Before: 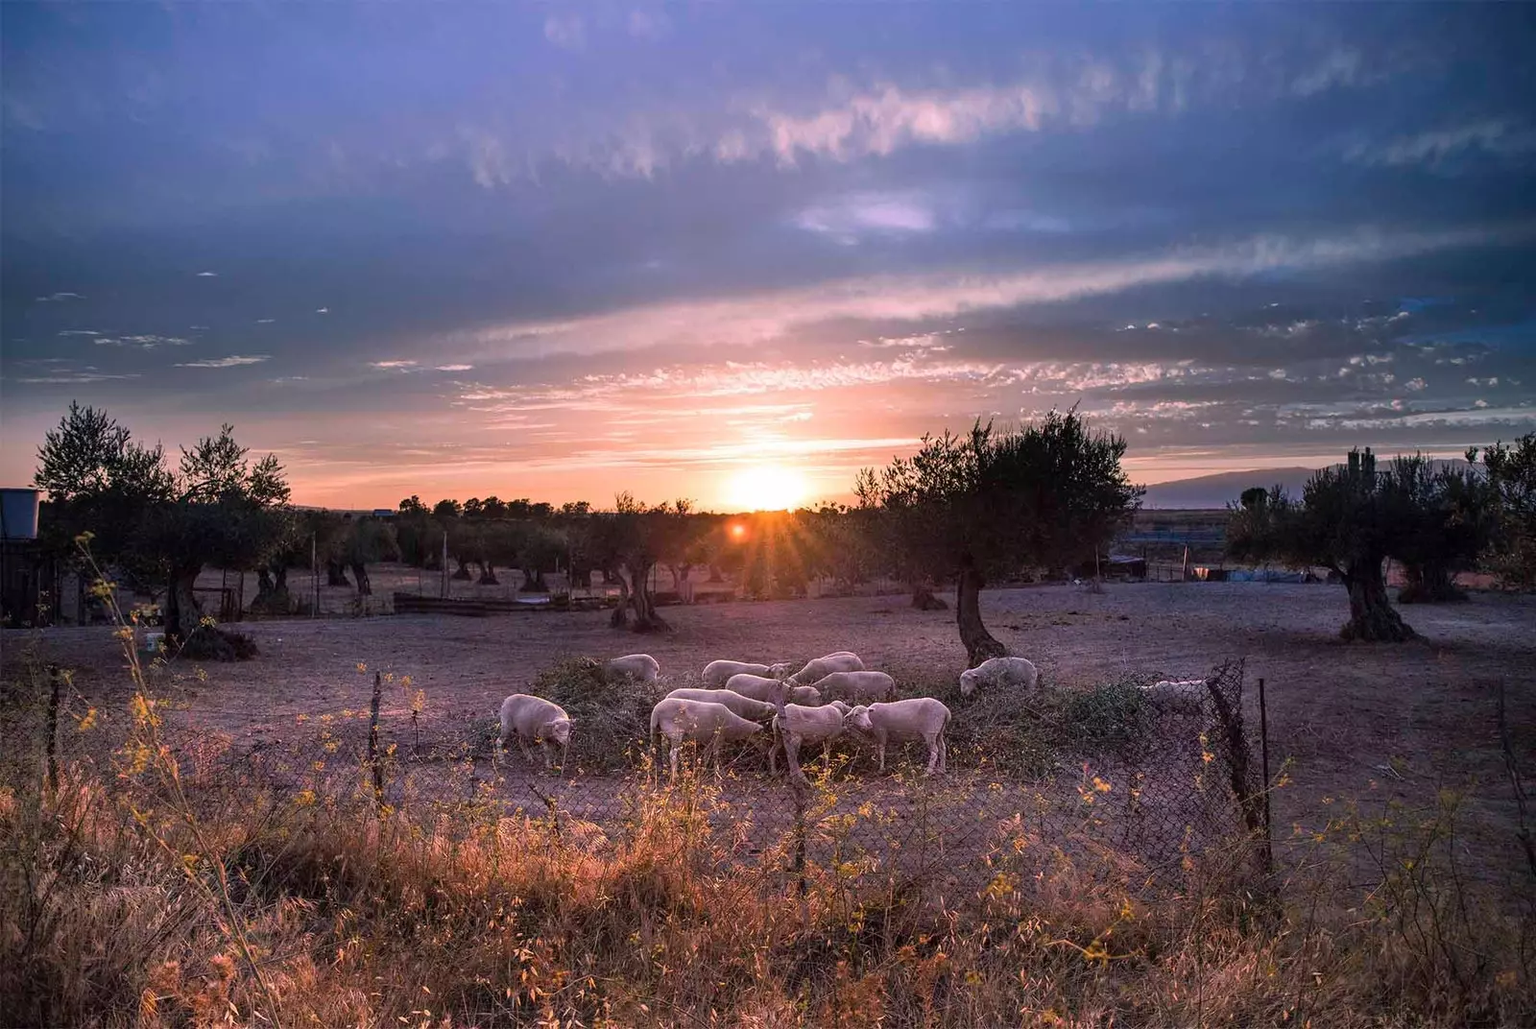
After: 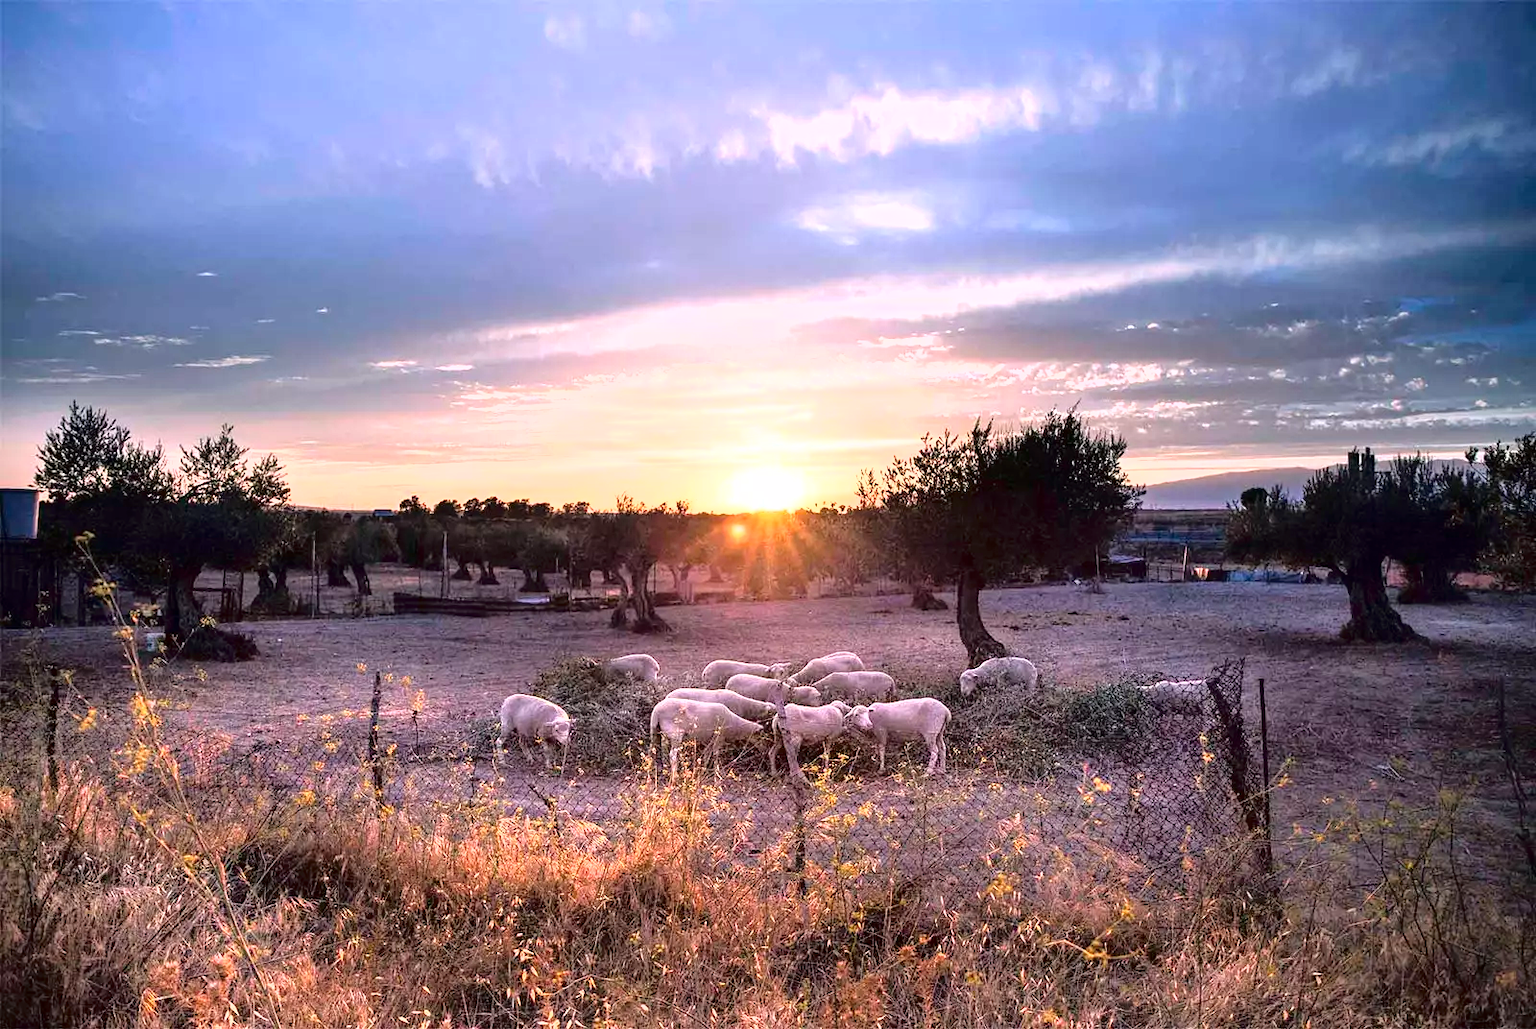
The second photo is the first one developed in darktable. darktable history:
fill light: exposure -2 EV, width 8.6
exposure: black level correction 0, exposure 1.198 EV, compensate exposure bias true, compensate highlight preservation false
